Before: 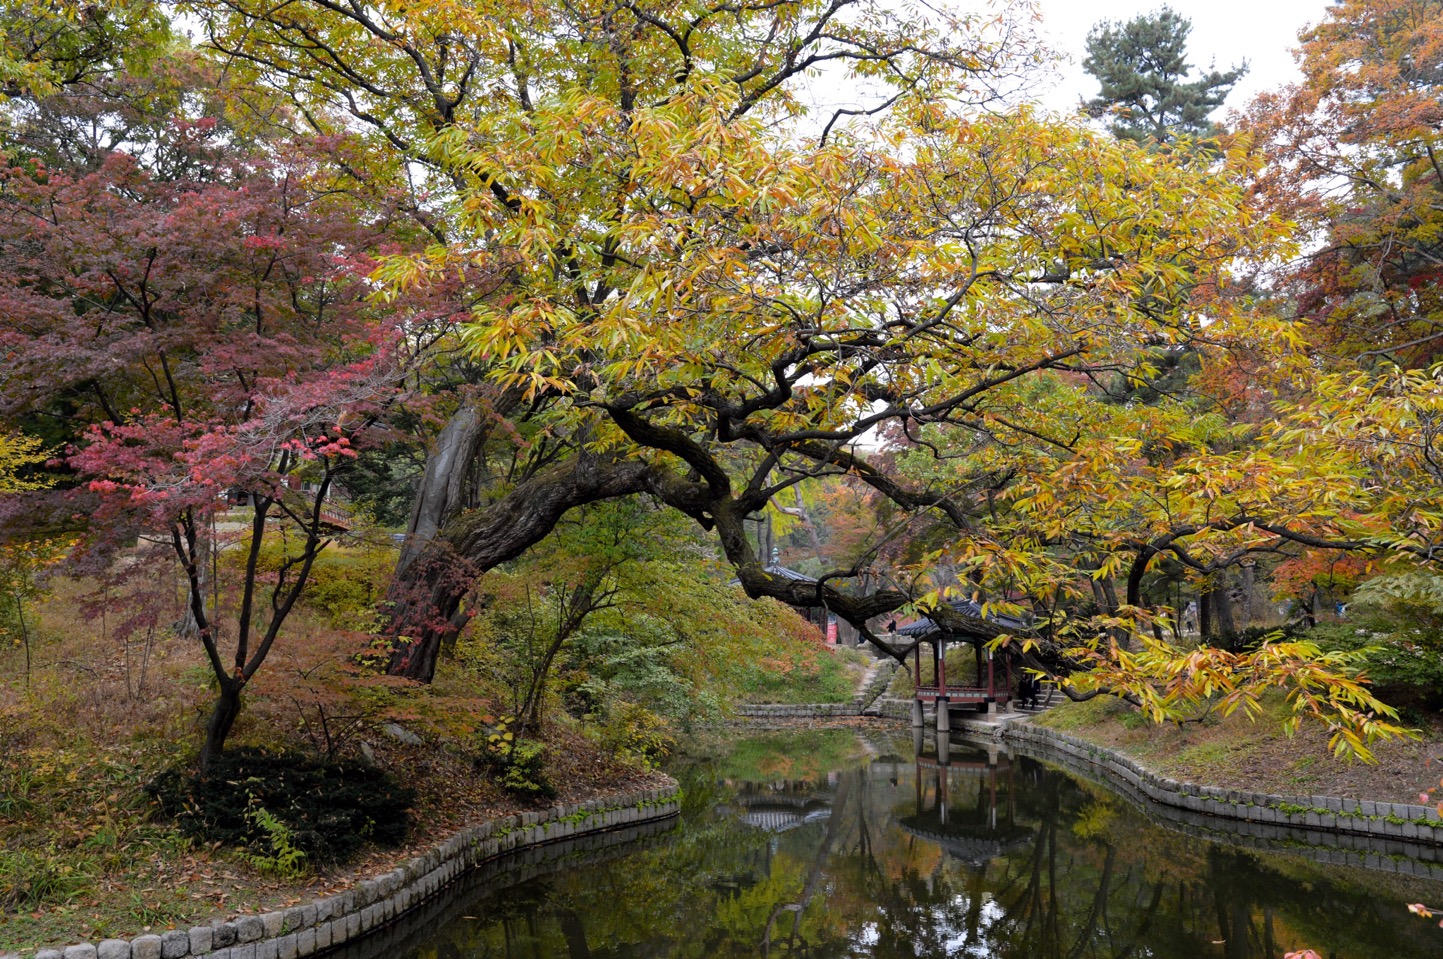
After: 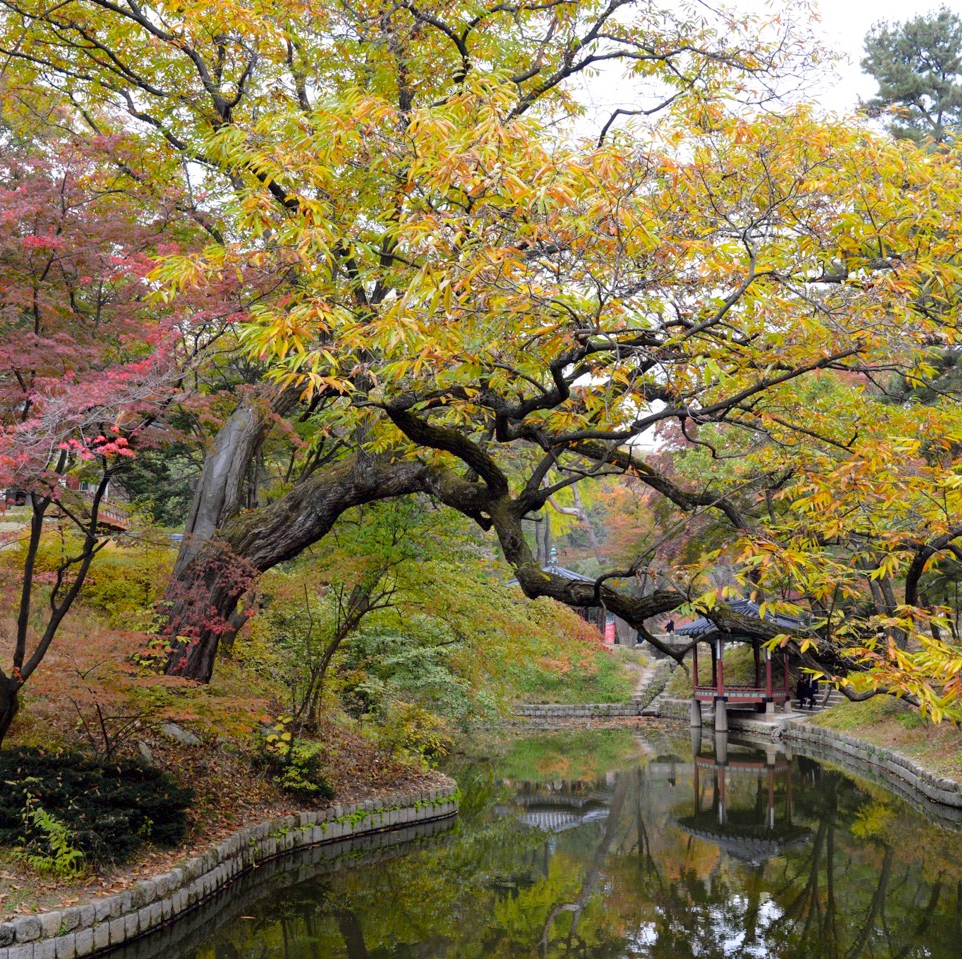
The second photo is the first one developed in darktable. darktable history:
crop: left 15.41%, right 17.903%
levels: levels [0, 0.445, 1]
